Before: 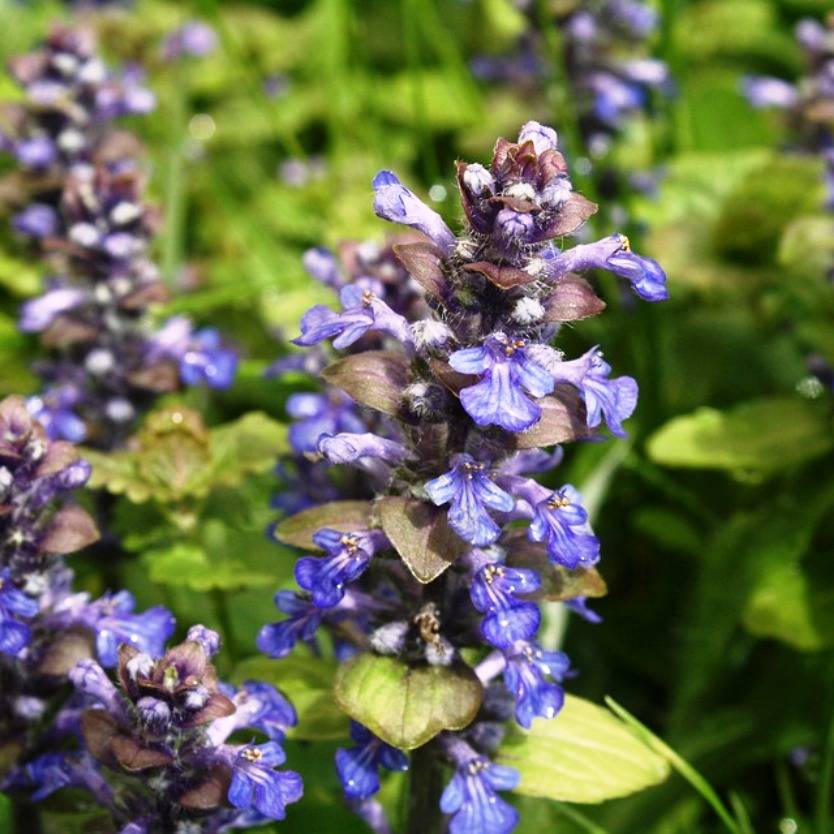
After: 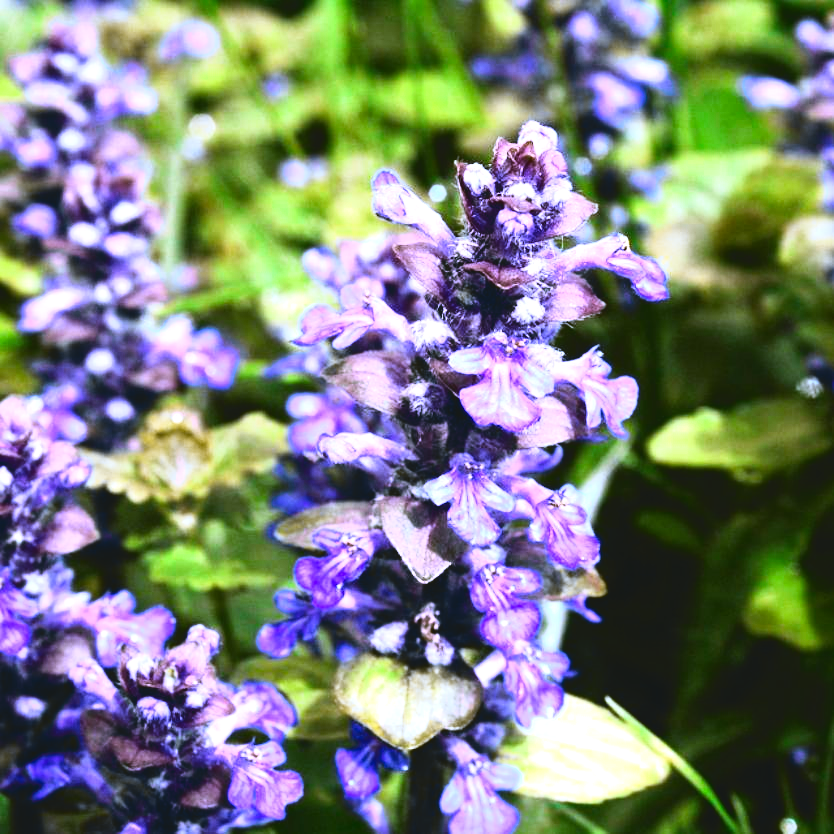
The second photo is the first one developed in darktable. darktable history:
tone curve: curves: ch0 [(0, 0.074) (0.129, 0.136) (0.285, 0.301) (0.689, 0.764) (0.854, 0.926) (0.987, 0.977)]; ch1 [(0, 0) (0.337, 0.249) (0.434, 0.437) (0.485, 0.491) (0.515, 0.495) (0.566, 0.57) (0.625, 0.625) (0.764, 0.806) (1, 1)]; ch2 [(0, 0) (0.314, 0.301) (0.401, 0.411) (0.505, 0.499) (0.54, 0.54) (0.608, 0.613) (0.706, 0.735) (1, 1)], color space Lab, independent channels, preserve colors none
white balance: red 0.98, blue 1.61
tone equalizer: -8 EV -0.75 EV, -7 EV -0.7 EV, -6 EV -0.6 EV, -5 EV -0.4 EV, -3 EV 0.4 EV, -2 EV 0.6 EV, -1 EV 0.7 EV, +0 EV 0.75 EV, edges refinement/feathering 500, mask exposure compensation -1.57 EV, preserve details no
